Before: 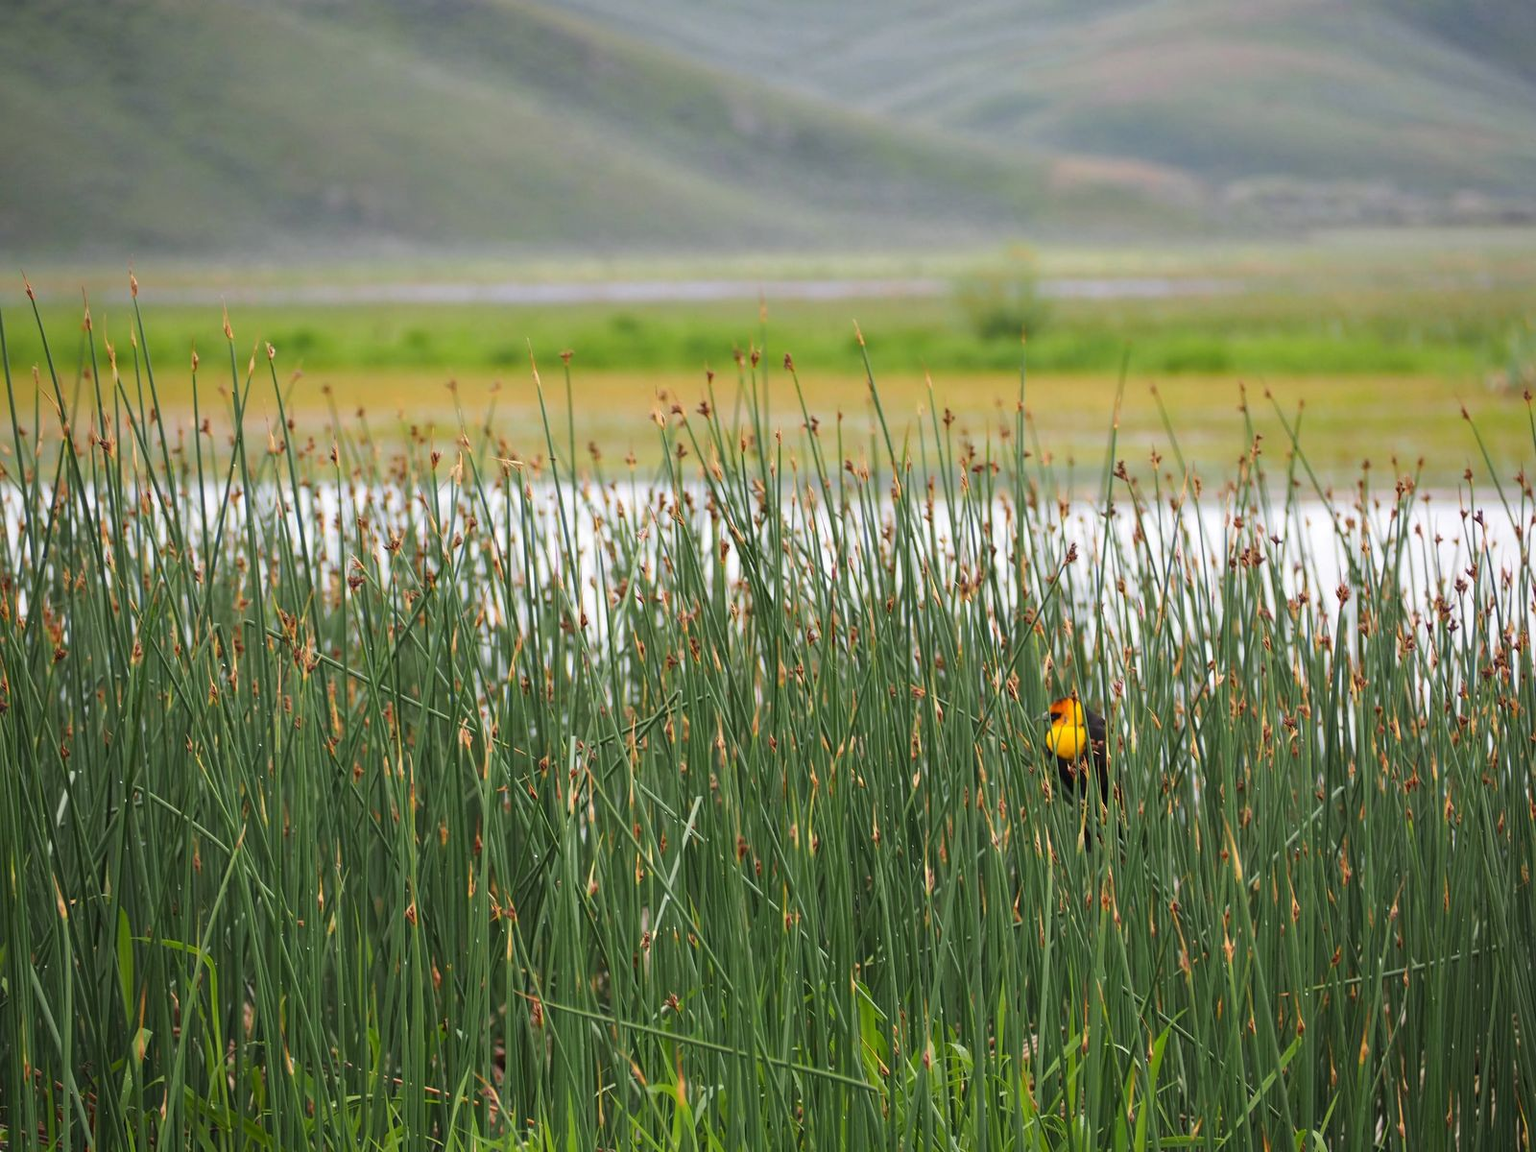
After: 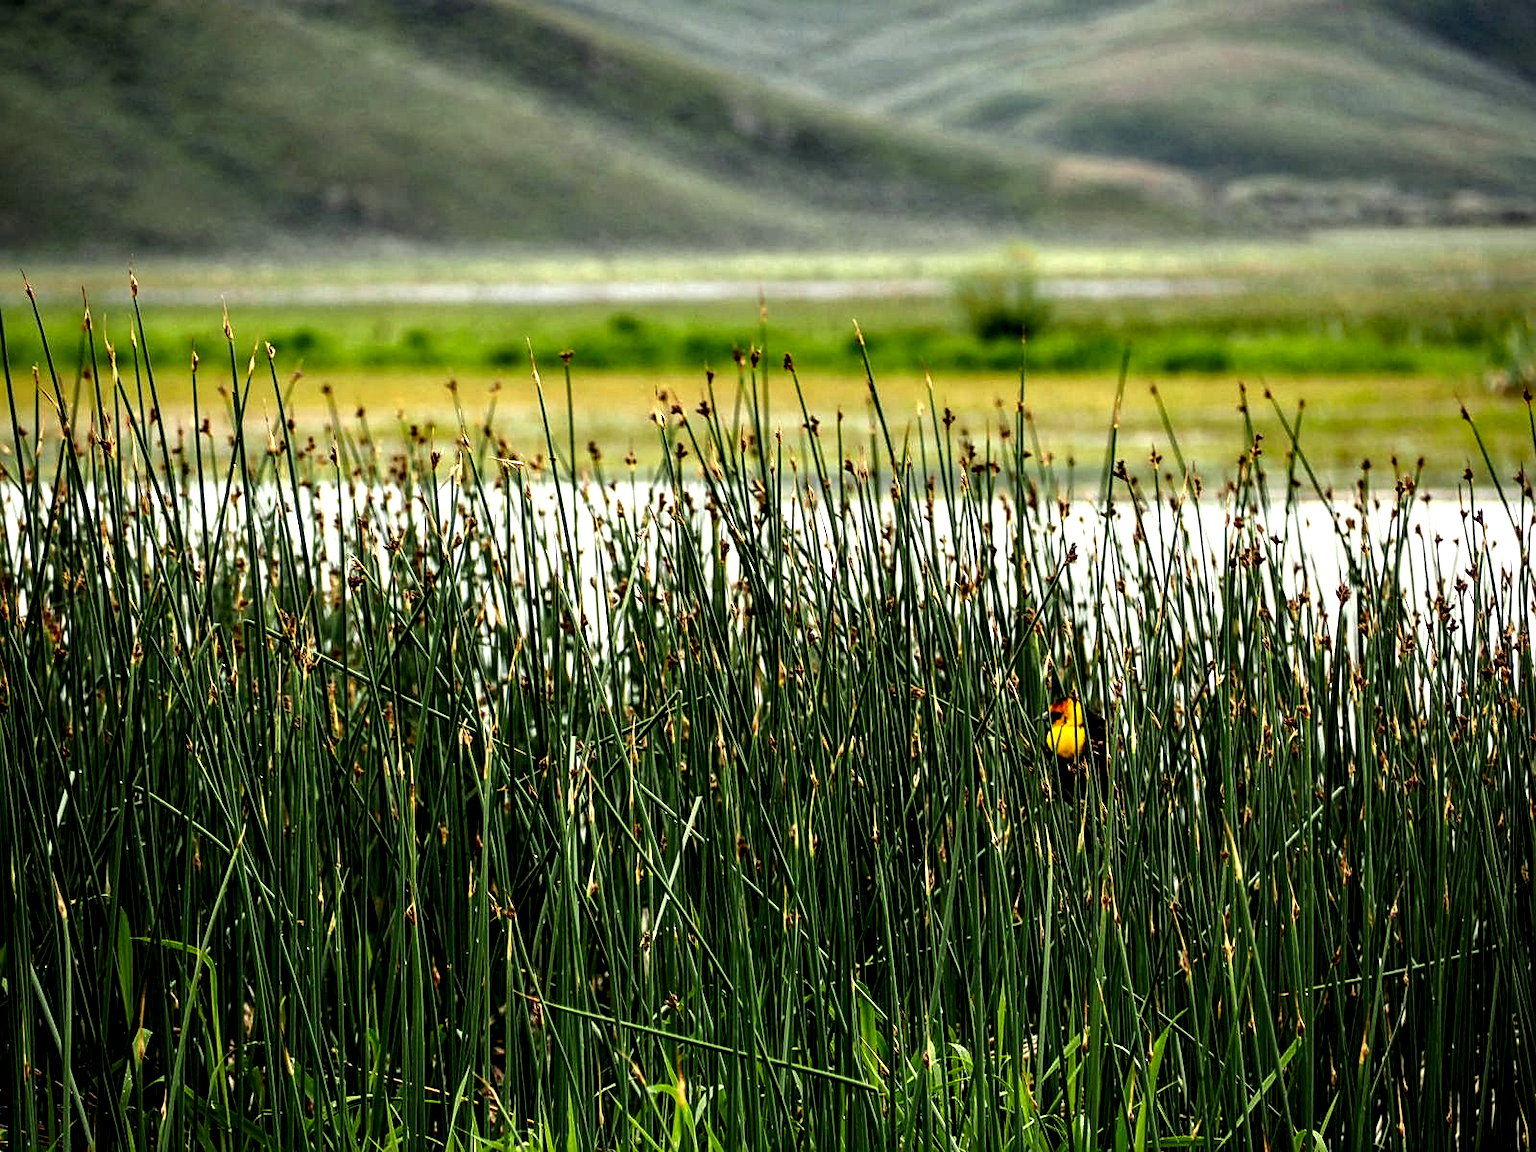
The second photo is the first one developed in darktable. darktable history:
local contrast: shadows 157%, detail 224%
contrast brightness saturation: contrast 0.13, brightness -0.238, saturation 0.149
color correction: highlights a* -5.67, highlights b* 11.37
sharpen: on, module defaults
